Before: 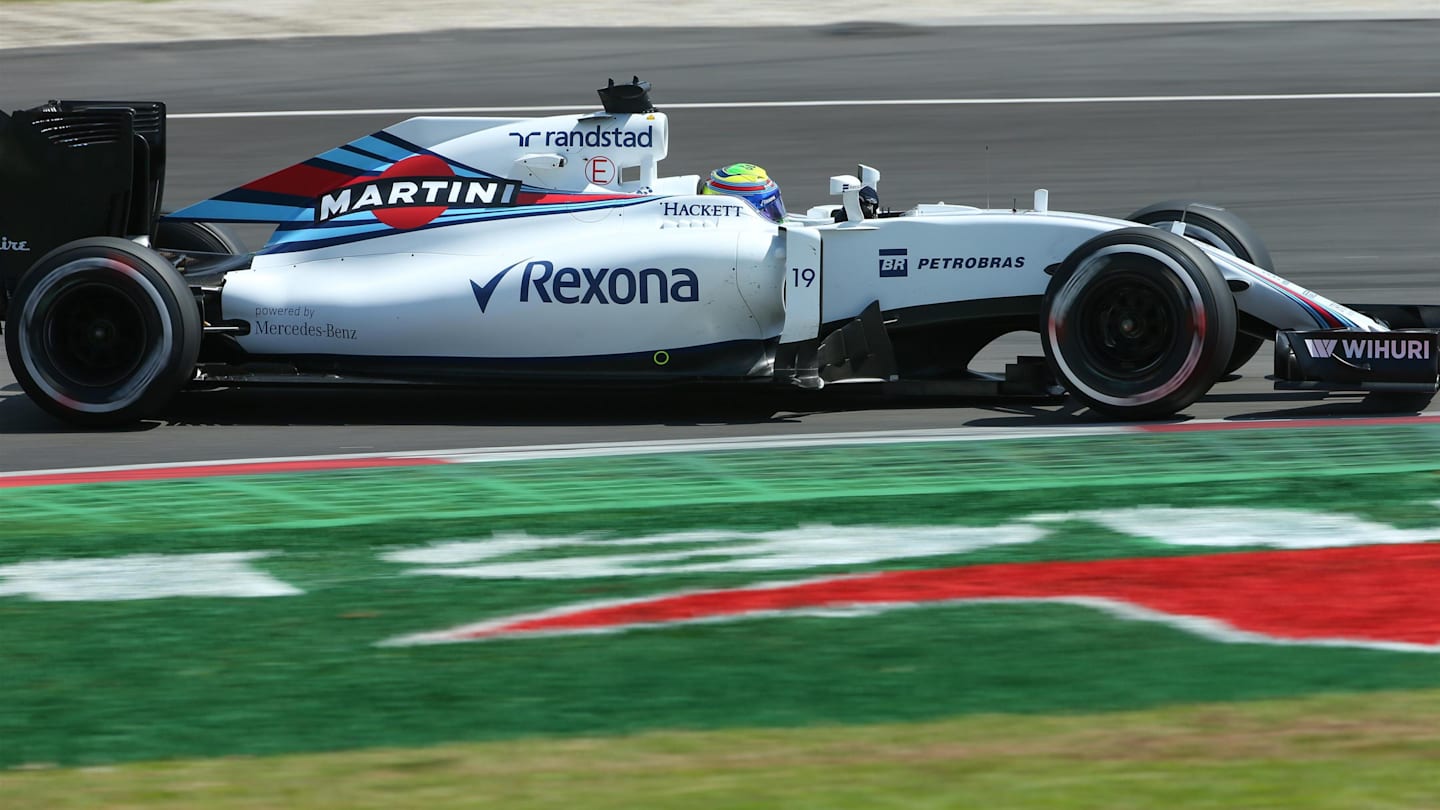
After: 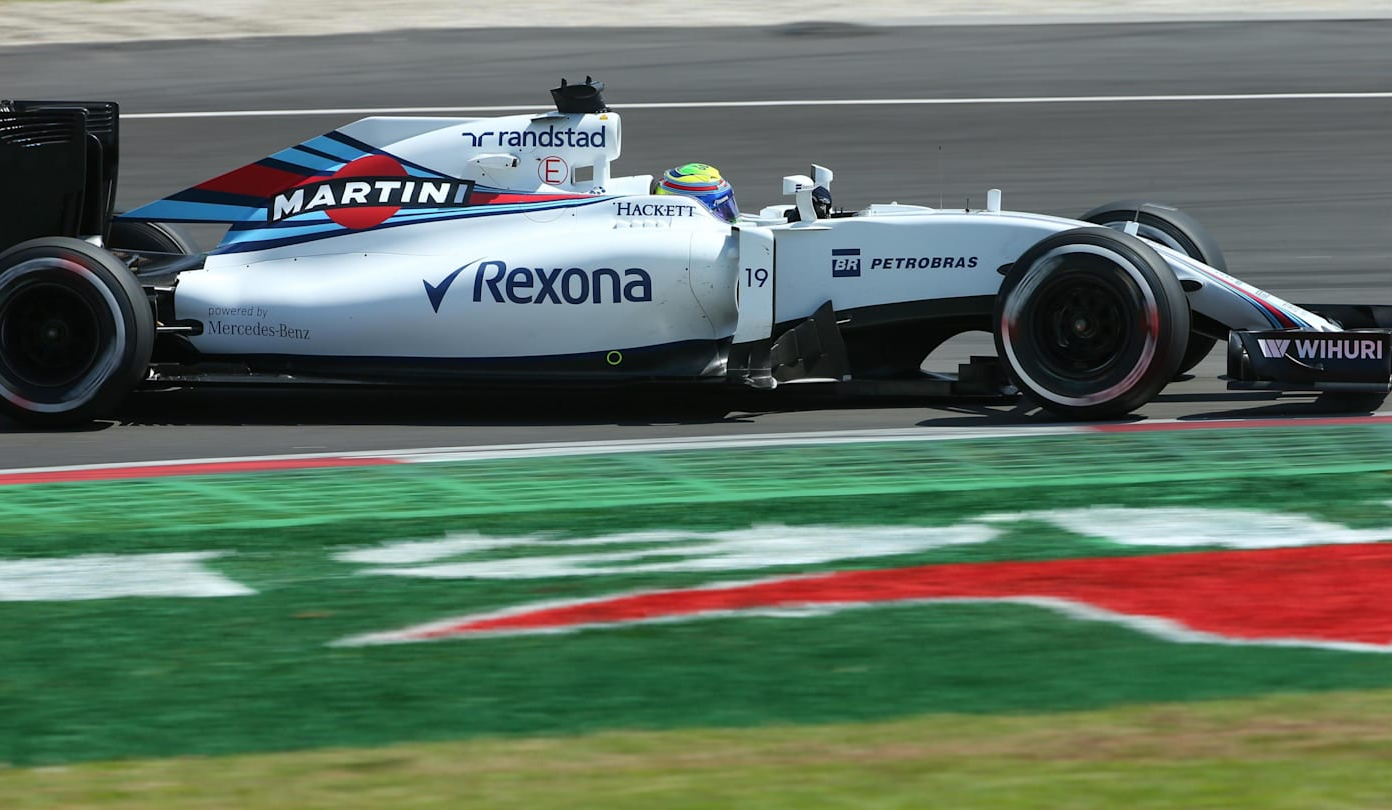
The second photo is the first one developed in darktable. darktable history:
crop and rotate: left 3.272%
